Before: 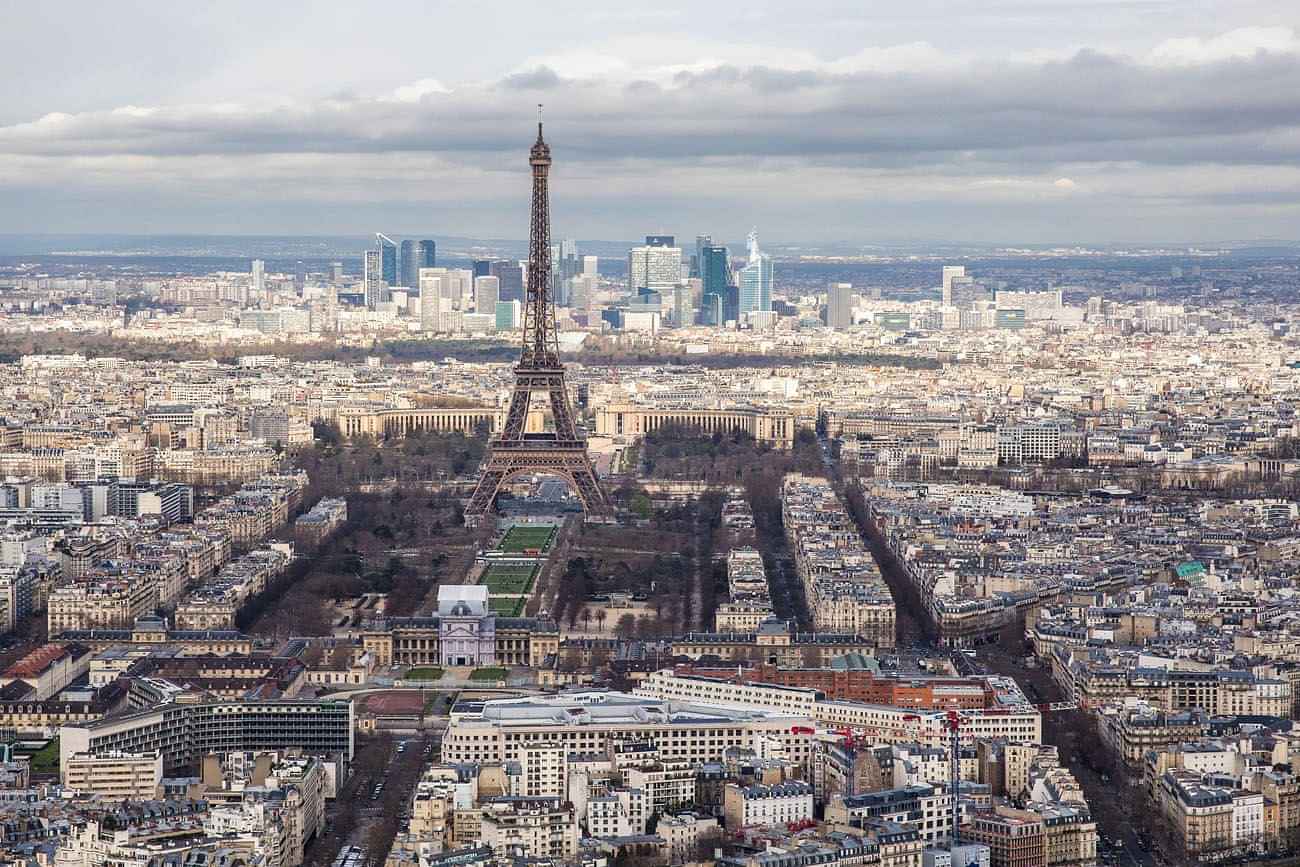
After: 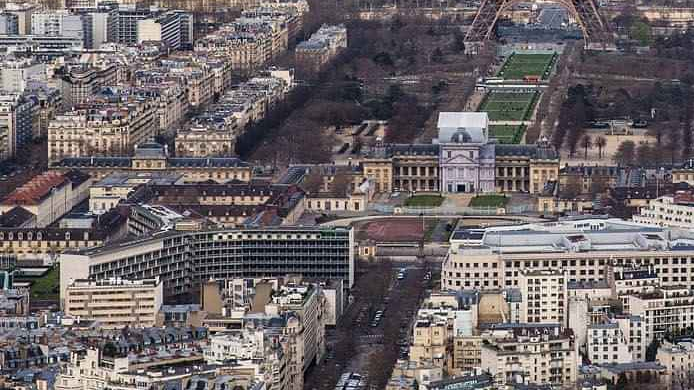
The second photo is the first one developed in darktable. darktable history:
crop and rotate: top 54.778%, right 46.61%, bottom 0.159%
white balance: emerald 1
